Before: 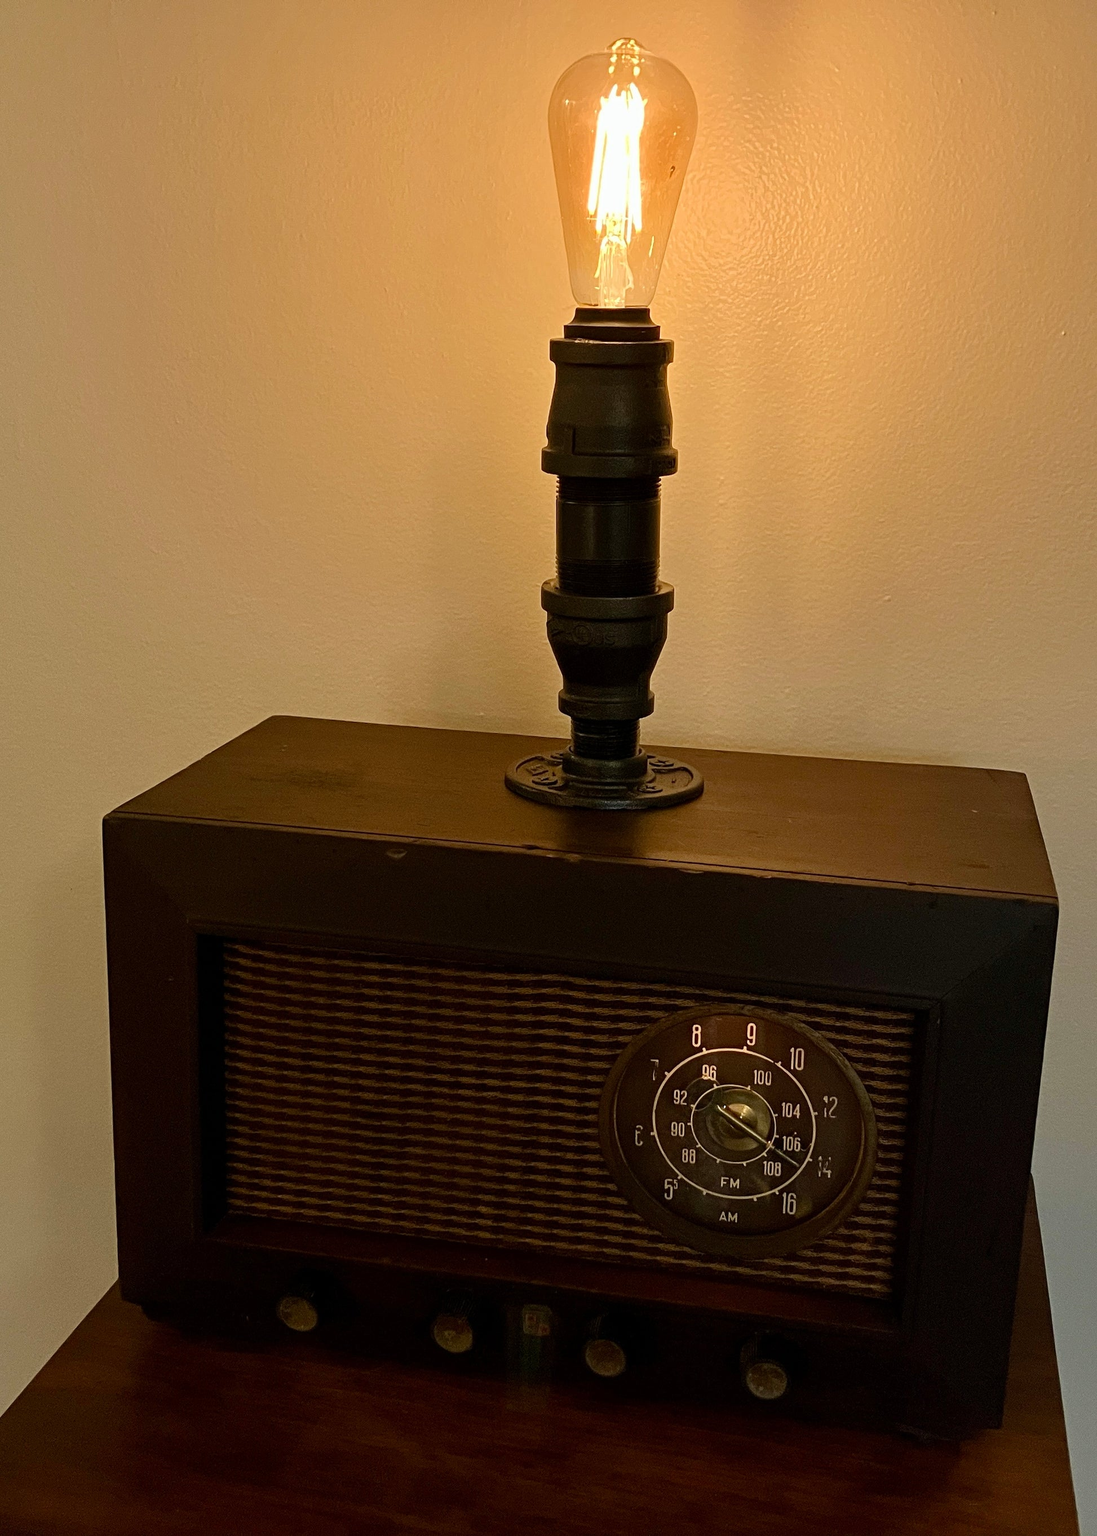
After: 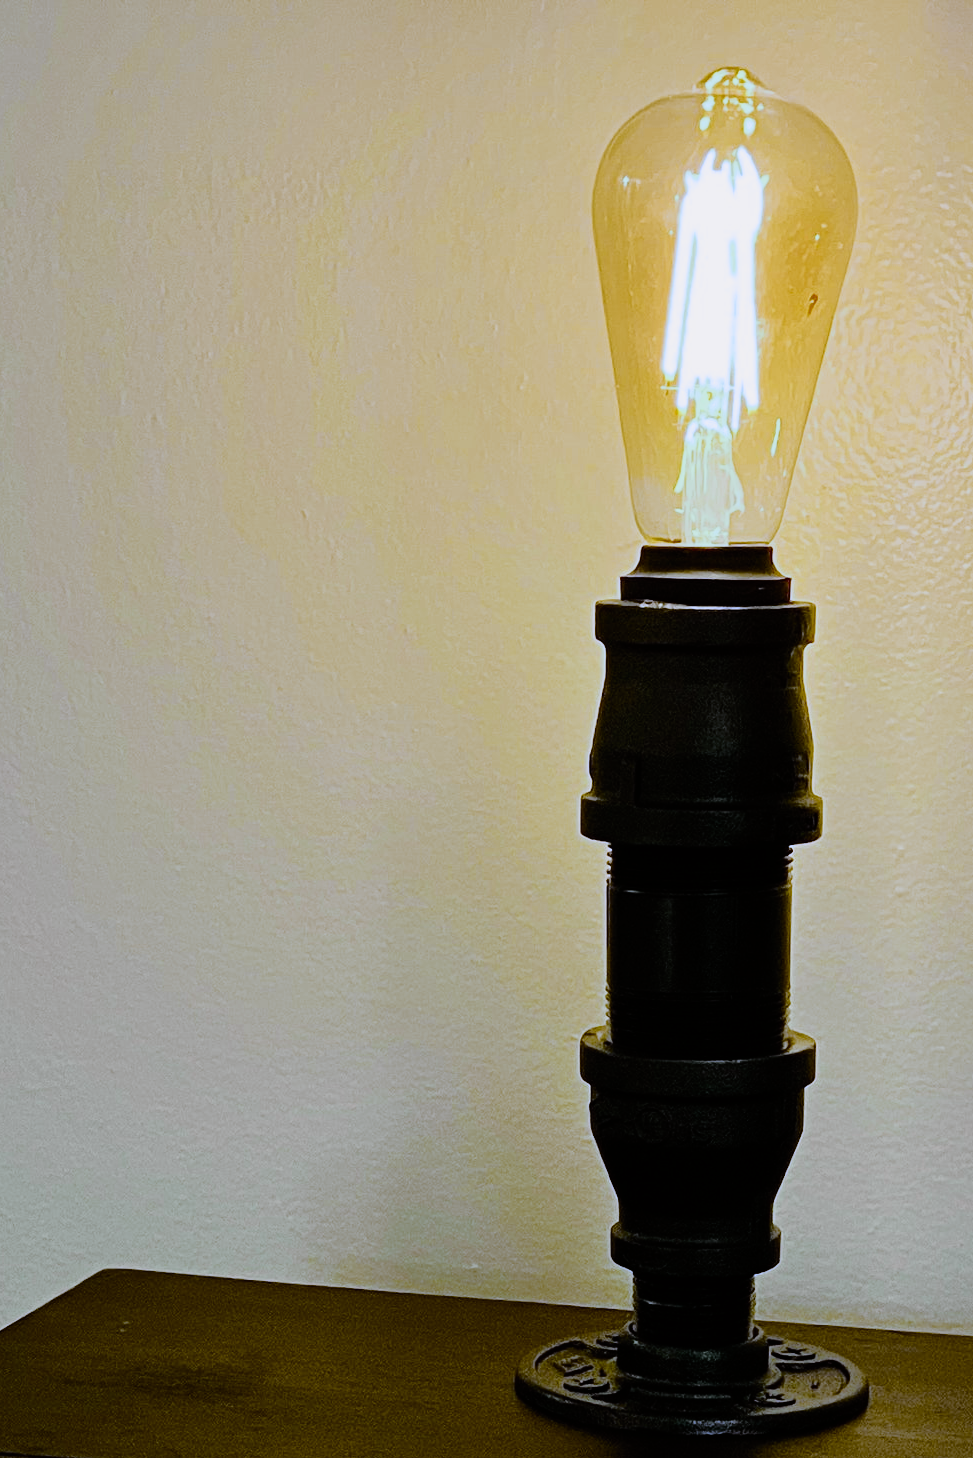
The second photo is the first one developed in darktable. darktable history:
filmic rgb: black relative exposure -7.92 EV, white relative exposure 4.13 EV, threshold 3 EV, hardness 4.02, latitude 51.22%, contrast 1.013, shadows ↔ highlights balance 5.35%, color science v5 (2021), contrast in shadows safe, contrast in highlights safe, enable highlight reconstruction true
white balance: red 0.766, blue 1.537
tone curve: curves: ch0 [(0, 0) (0.168, 0.142) (0.359, 0.44) (0.469, 0.544) (0.634, 0.722) (0.858, 0.903) (1, 0.968)]; ch1 [(0, 0) (0.437, 0.453) (0.472, 0.47) (0.502, 0.502) (0.54, 0.534) (0.57, 0.592) (0.618, 0.66) (0.699, 0.749) (0.859, 0.919) (1, 1)]; ch2 [(0, 0) (0.33, 0.301) (0.421, 0.443) (0.476, 0.498) (0.505, 0.503) (0.547, 0.557) (0.586, 0.634) (0.608, 0.676) (1, 1)], color space Lab, independent channels, preserve colors none
crop: left 19.556%, right 30.401%, bottom 46.458%
